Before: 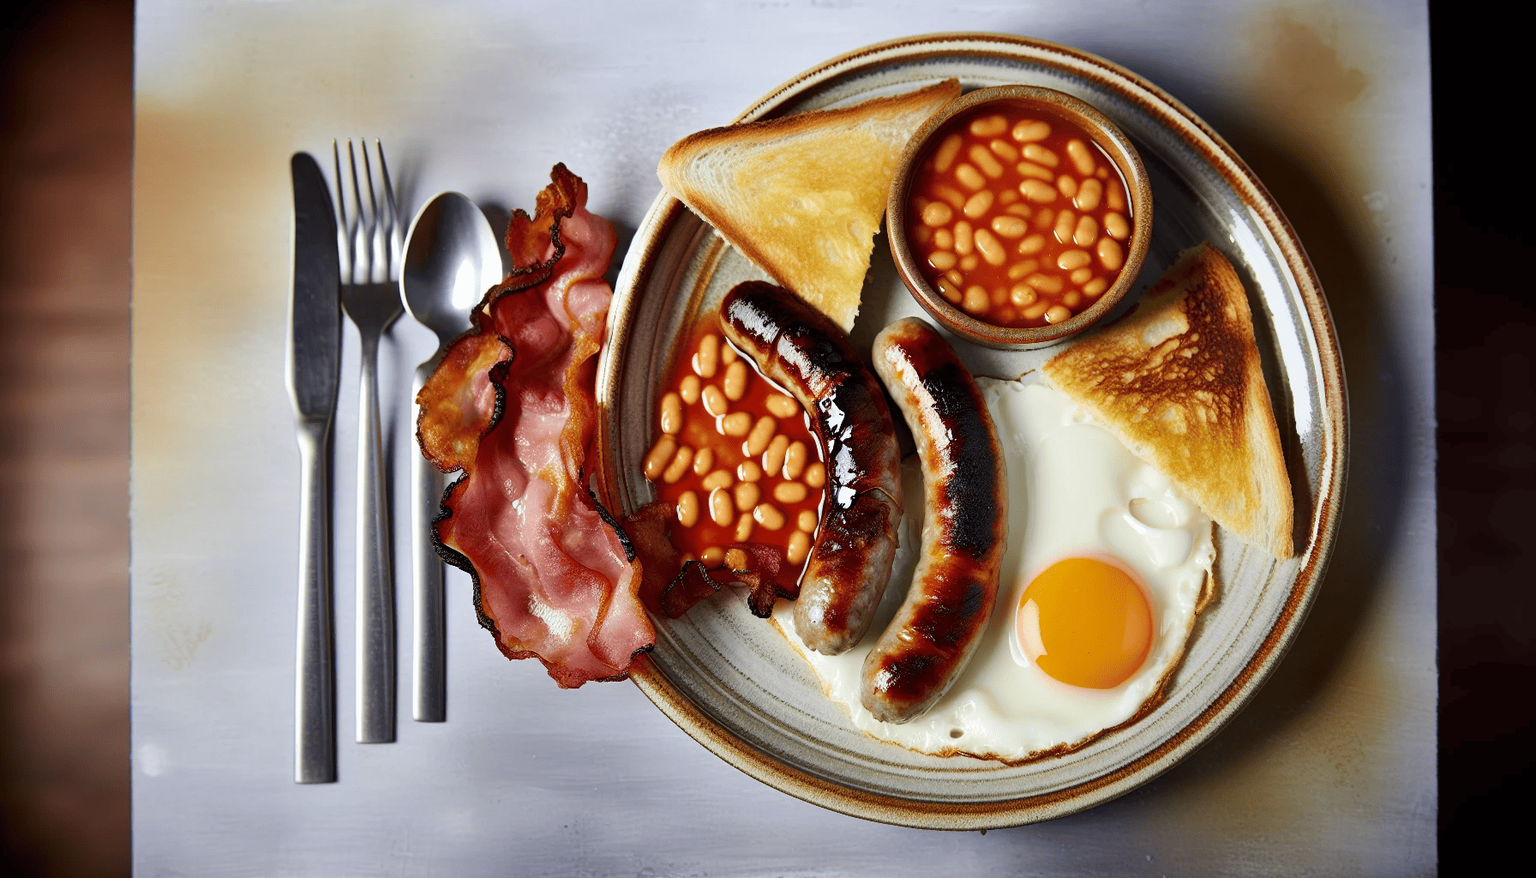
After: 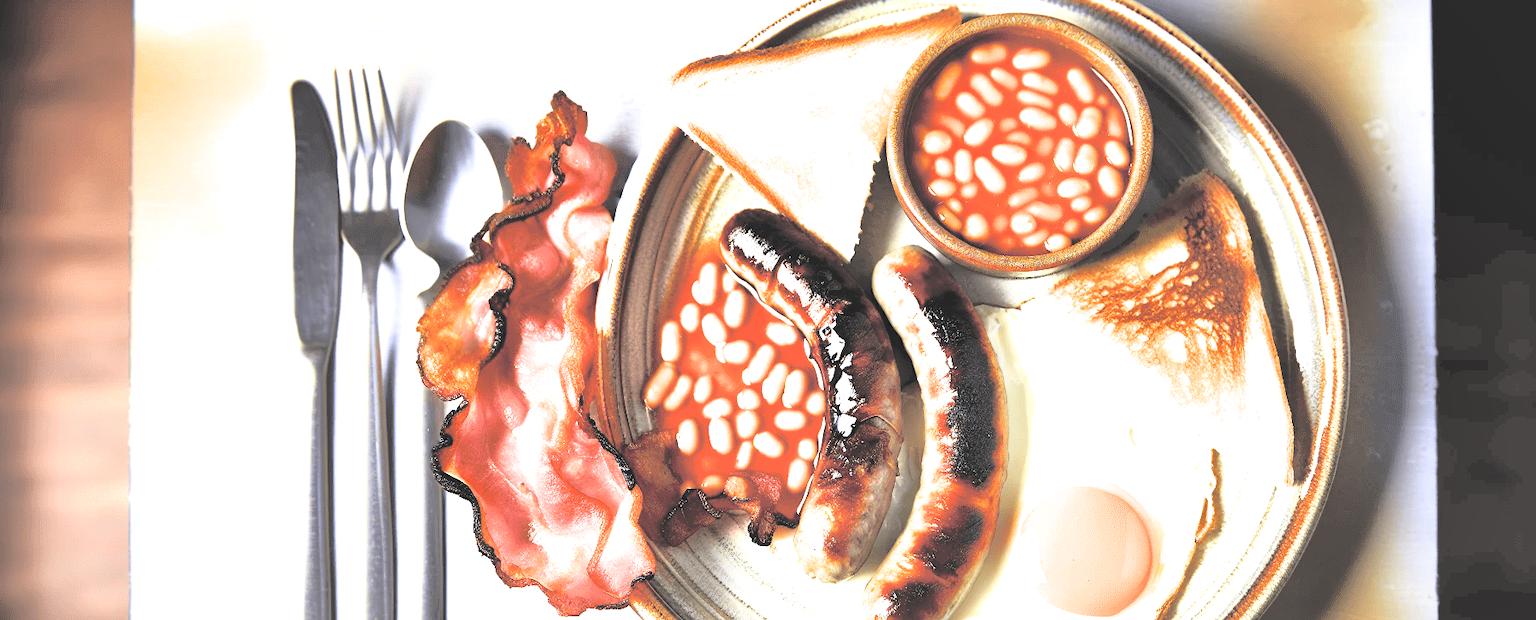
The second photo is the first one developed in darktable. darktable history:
shadows and highlights: on, module defaults
tone equalizer: -8 EV -0.75 EV, -7 EV -0.7 EV, -6 EV -0.6 EV, -5 EV -0.4 EV, -3 EV 0.4 EV, -2 EV 0.6 EV, -1 EV 0.7 EV, +0 EV 0.75 EV, edges refinement/feathering 500, mask exposure compensation -1.57 EV, preserve details no
exposure: exposure 0.493 EV, compensate highlight preservation false
local contrast: mode bilateral grid, contrast 20, coarseness 50, detail 120%, midtone range 0.2
filmic rgb: black relative exposure -9.08 EV, white relative exposure 2.3 EV, hardness 7.49
contrast brightness saturation: brightness 1
crop and rotate: top 8.293%, bottom 20.996%
